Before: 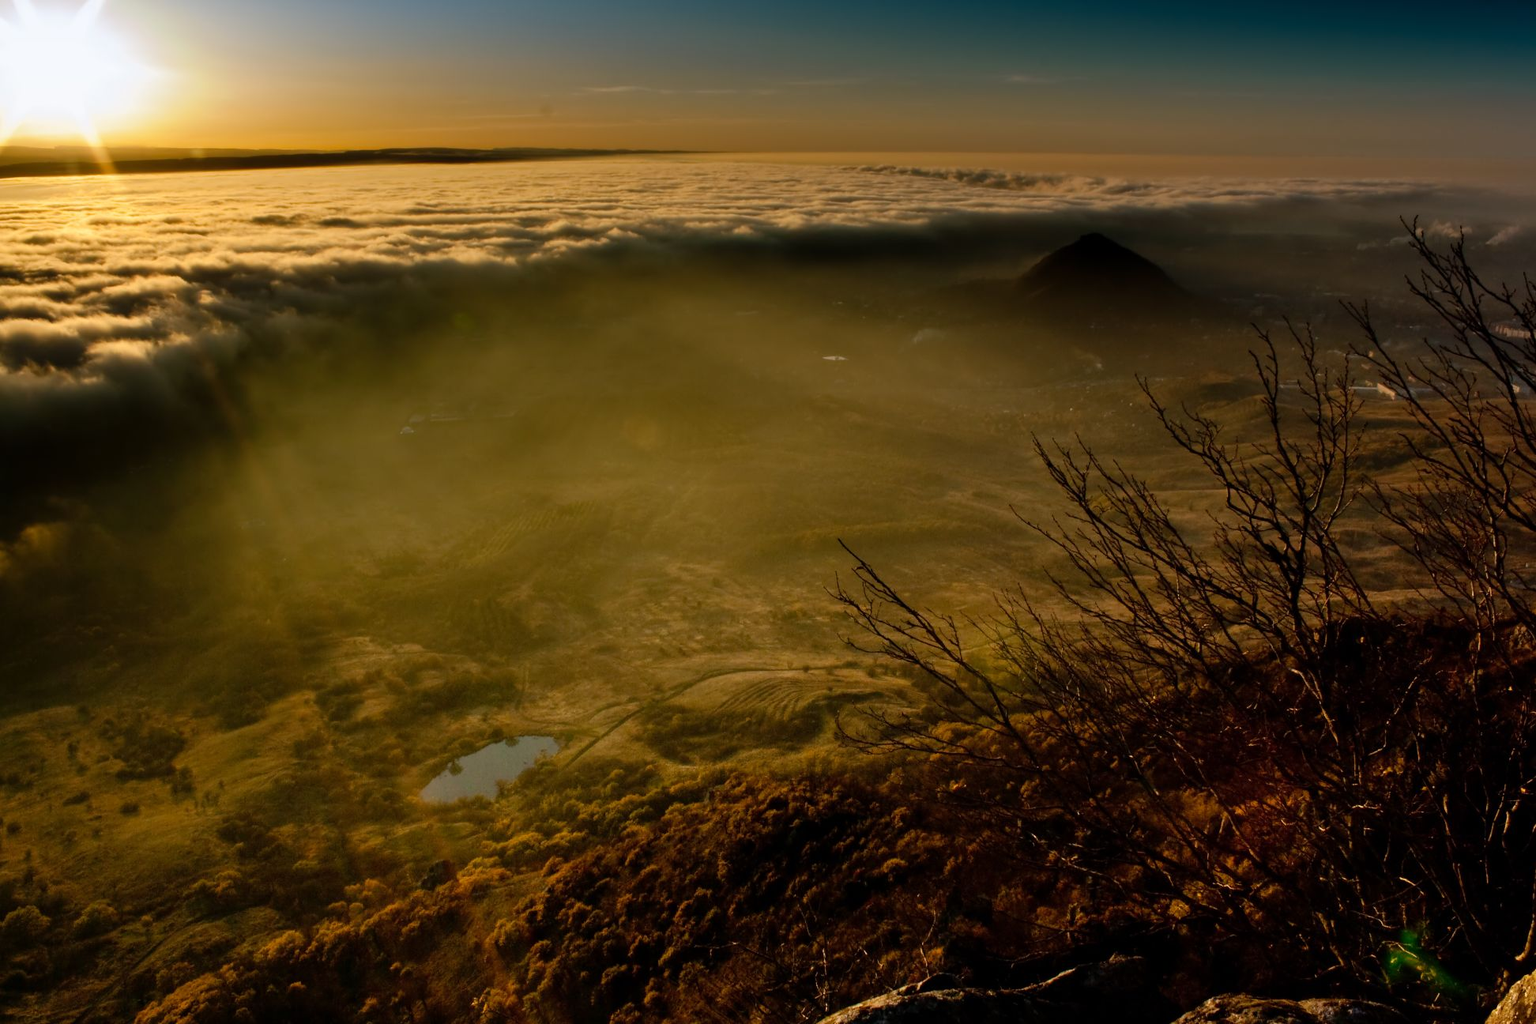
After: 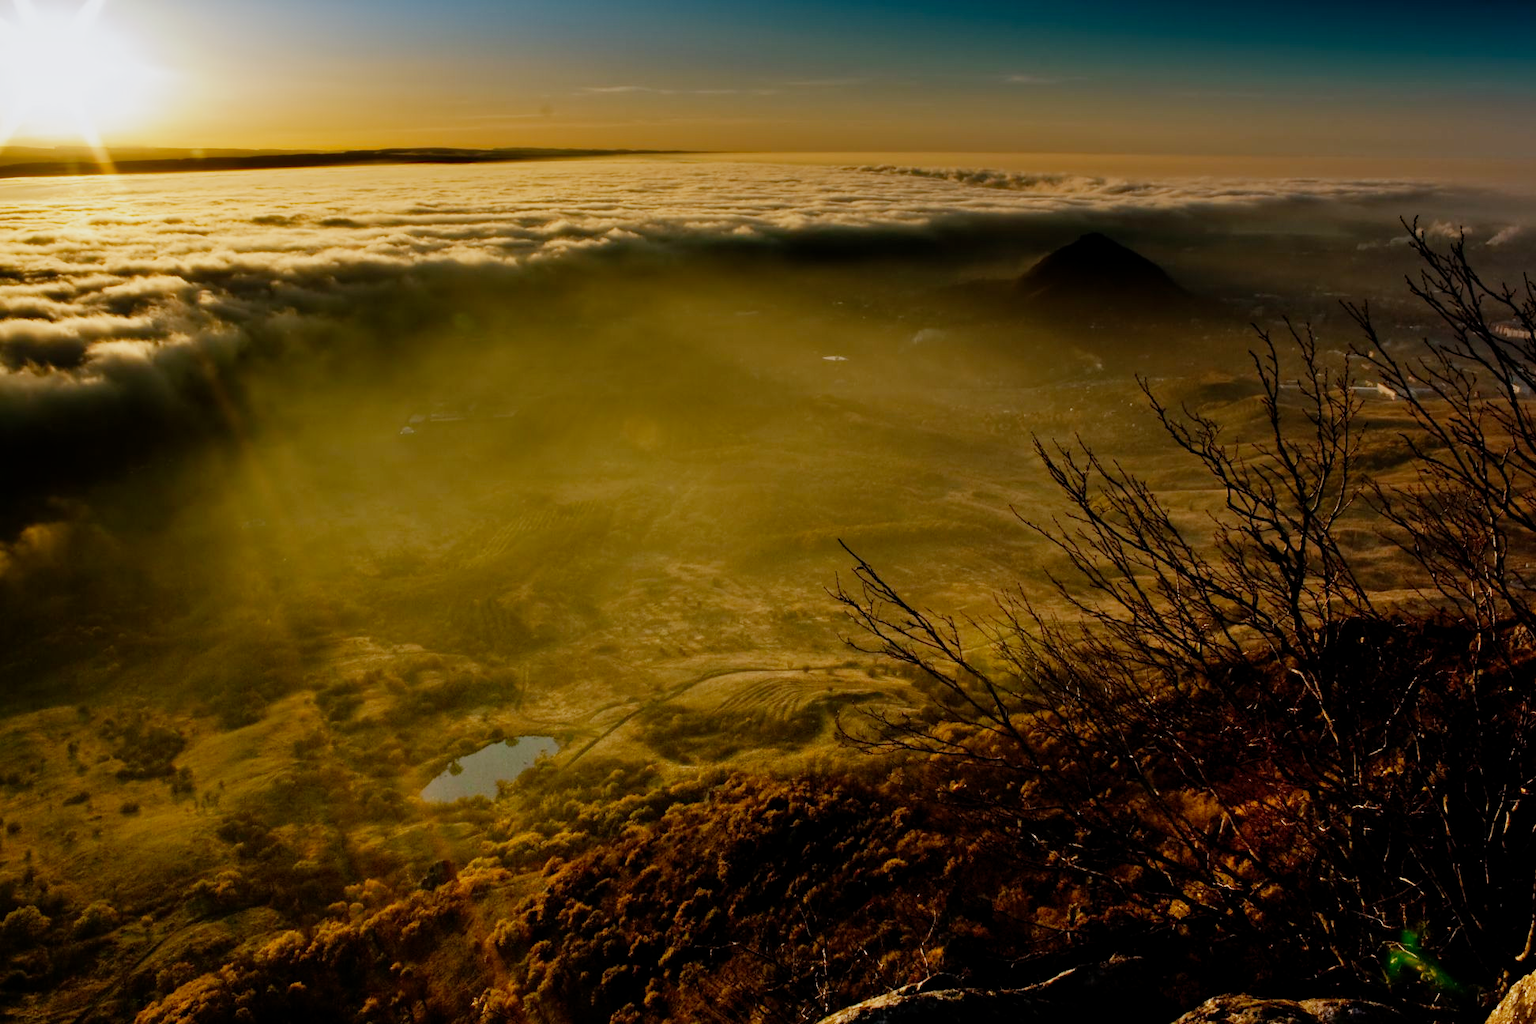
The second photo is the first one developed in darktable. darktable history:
exposure: black level correction 0.001, exposure 0.499 EV, compensate exposure bias true, compensate highlight preservation false
haze removal: compatibility mode true, adaptive false
filmic rgb: black relative exposure -16 EV, white relative exposure 4.97 EV, threshold 2.94 EV, hardness 6.21, add noise in highlights 0.001, preserve chrominance no, color science v3 (2019), use custom middle-gray values true, contrast in highlights soft, enable highlight reconstruction true
